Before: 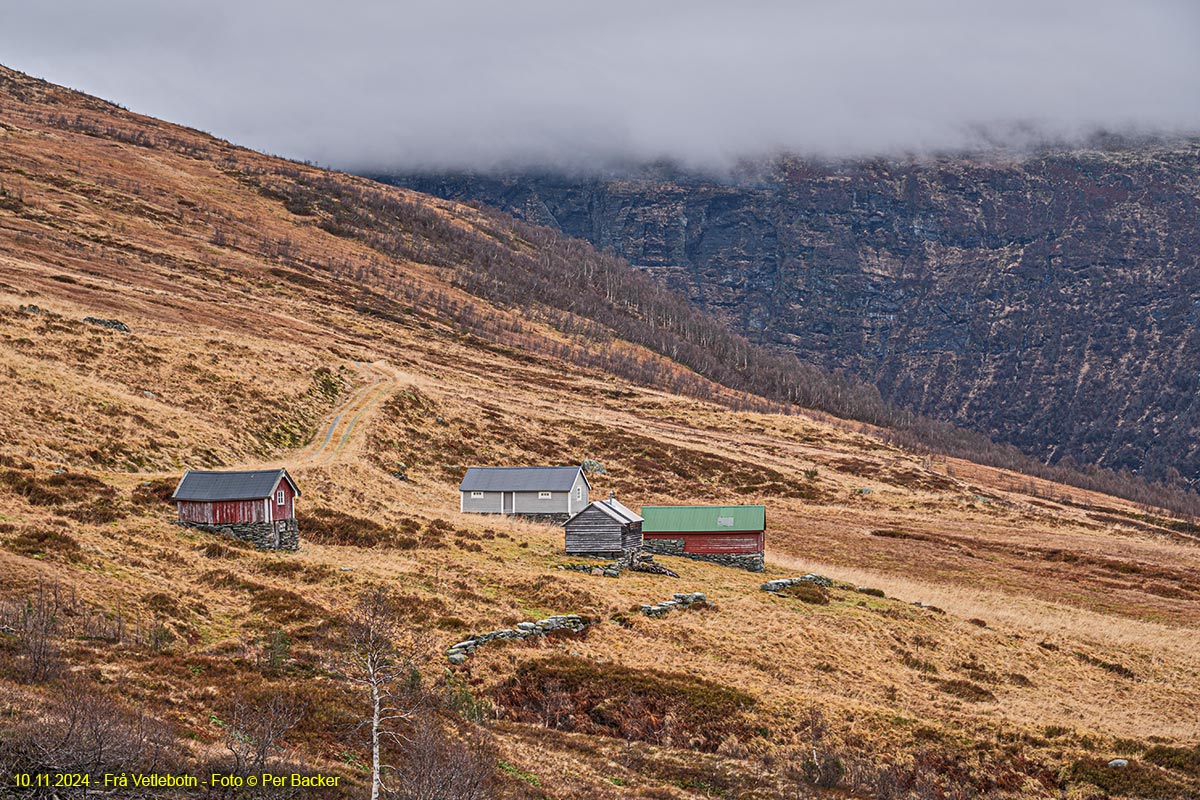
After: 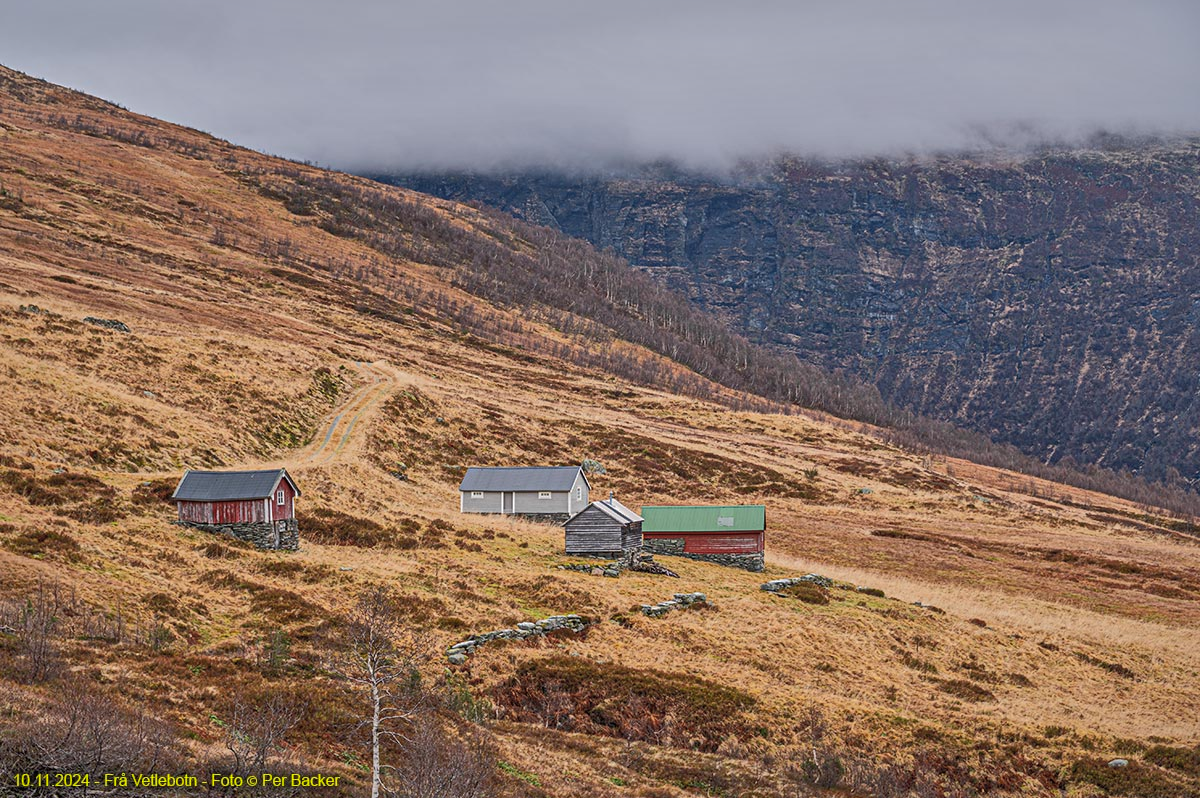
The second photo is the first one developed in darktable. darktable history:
shadows and highlights: shadows 40, highlights -60
crop: top 0.05%, bottom 0.098%
